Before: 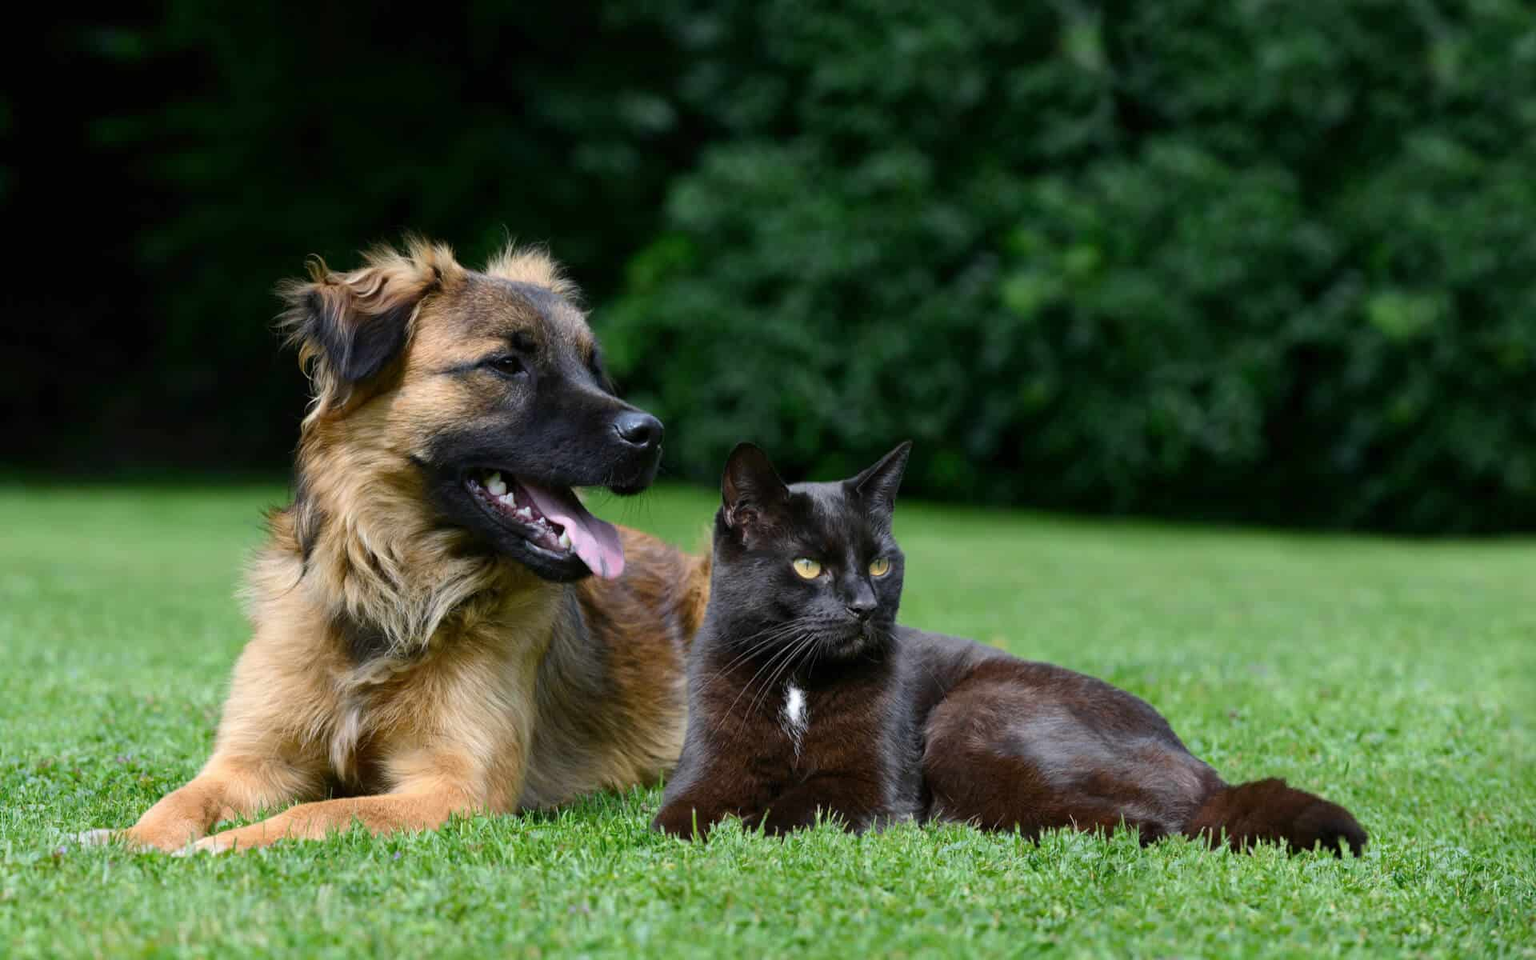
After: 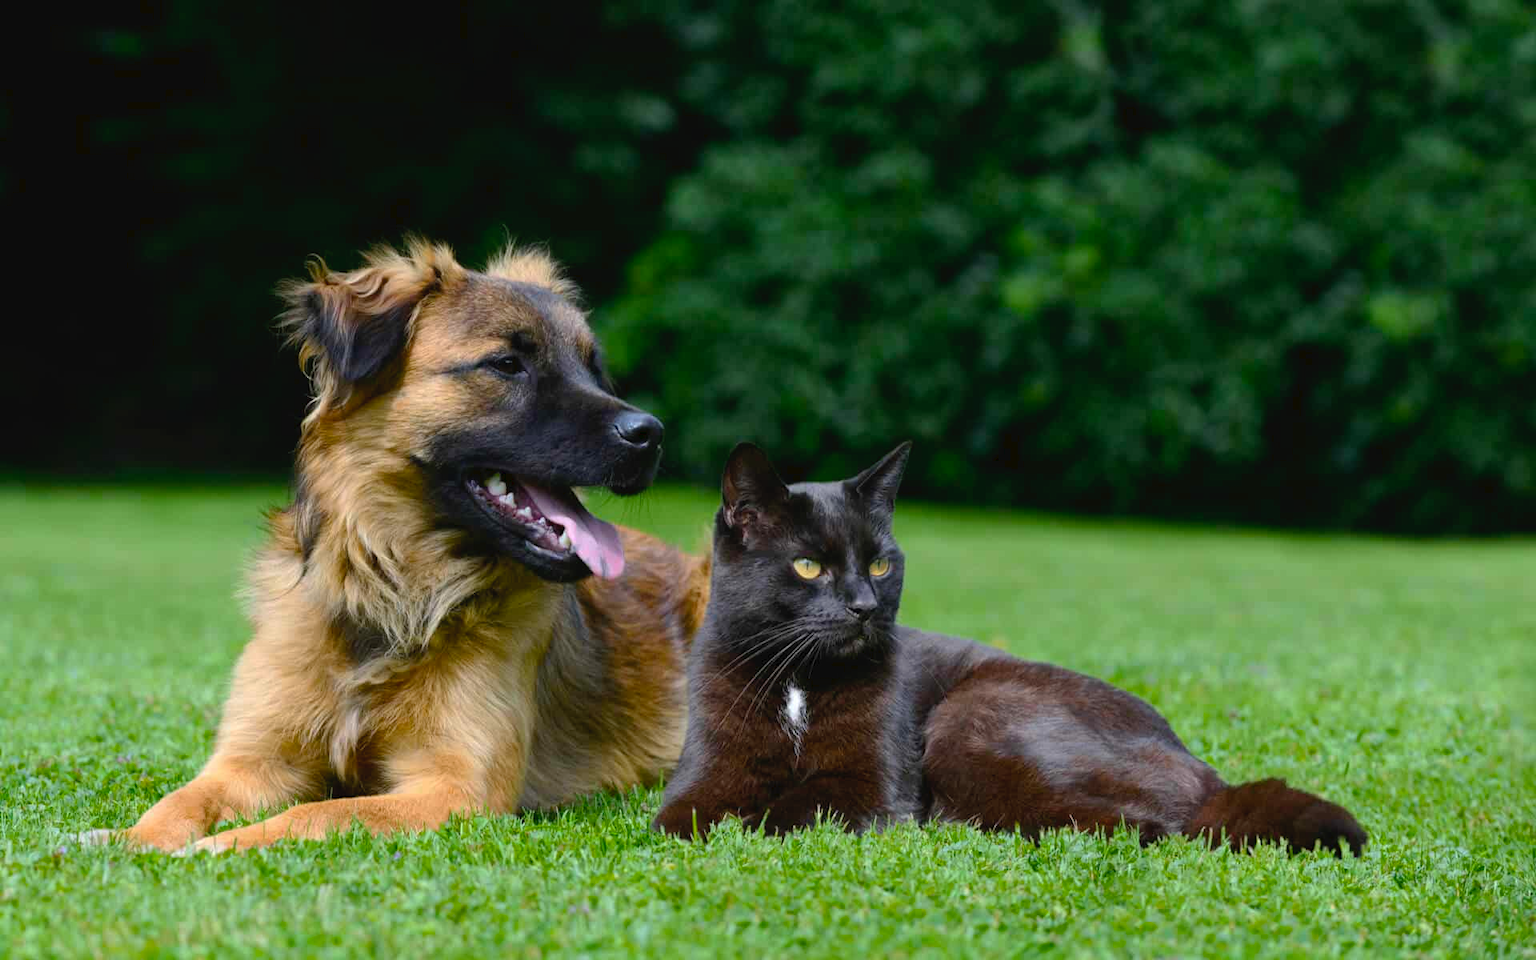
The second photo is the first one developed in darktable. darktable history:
white balance: red 1, blue 1
tone curve: curves: ch0 [(0, 0) (0.003, 0.032) (0.011, 0.034) (0.025, 0.039) (0.044, 0.055) (0.069, 0.078) (0.1, 0.111) (0.136, 0.147) (0.177, 0.191) (0.224, 0.238) (0.277, 0.291) (0.335, 0.35) (0.399, 0.41) (0.468, 0.48) (0.543, 0.547) (0.623, 0.621) (0.709, 0.699) (0.801, 0.789) (0.898, 0.884) (1, 1)], preserve colors none
color balance rgb: perceptual saturation grading › global saturation 20%, global vibrance 20%
